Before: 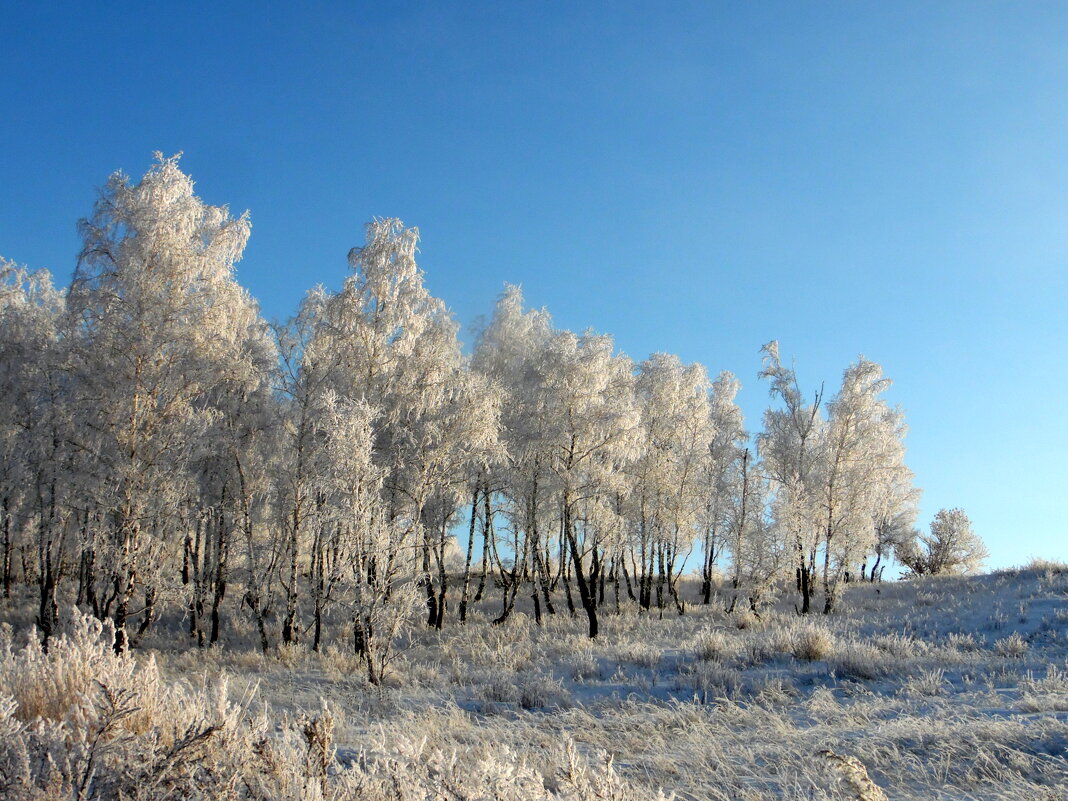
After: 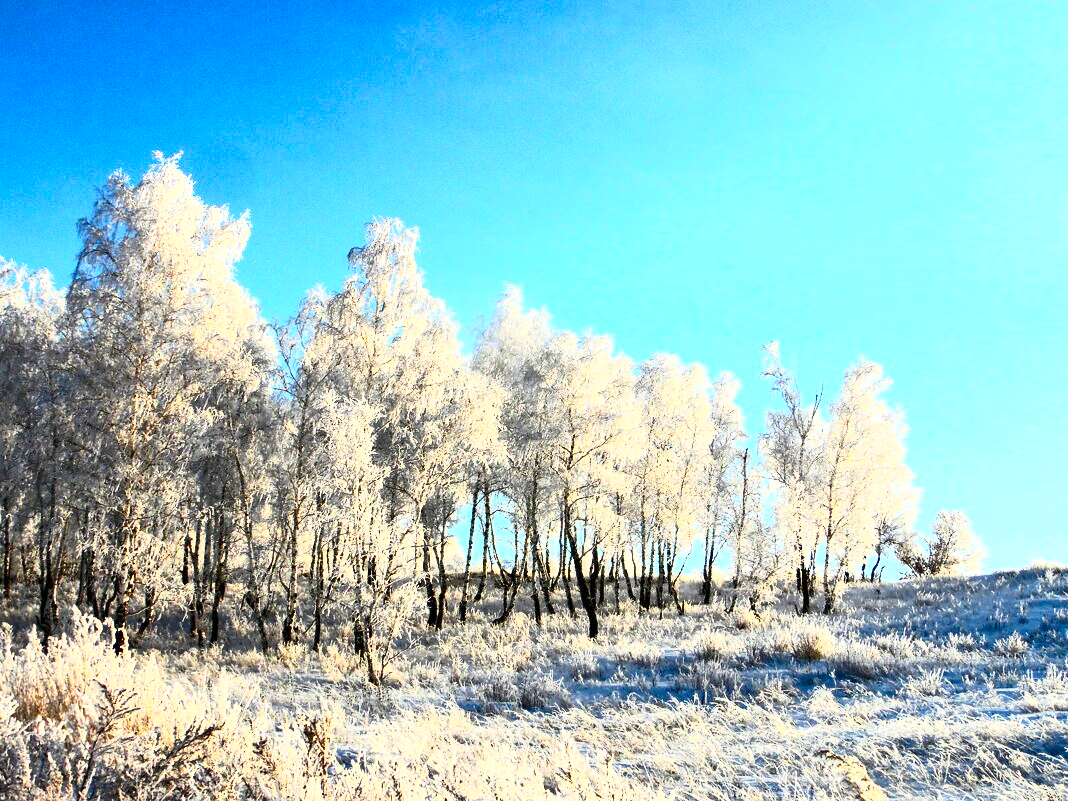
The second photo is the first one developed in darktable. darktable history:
contrast brightness saturation: contrast 0.83, brightness 0.59, saturation 0.59
local contrast: highlights 100%, shadows 100%, detail 120%, midtone range 0.2
